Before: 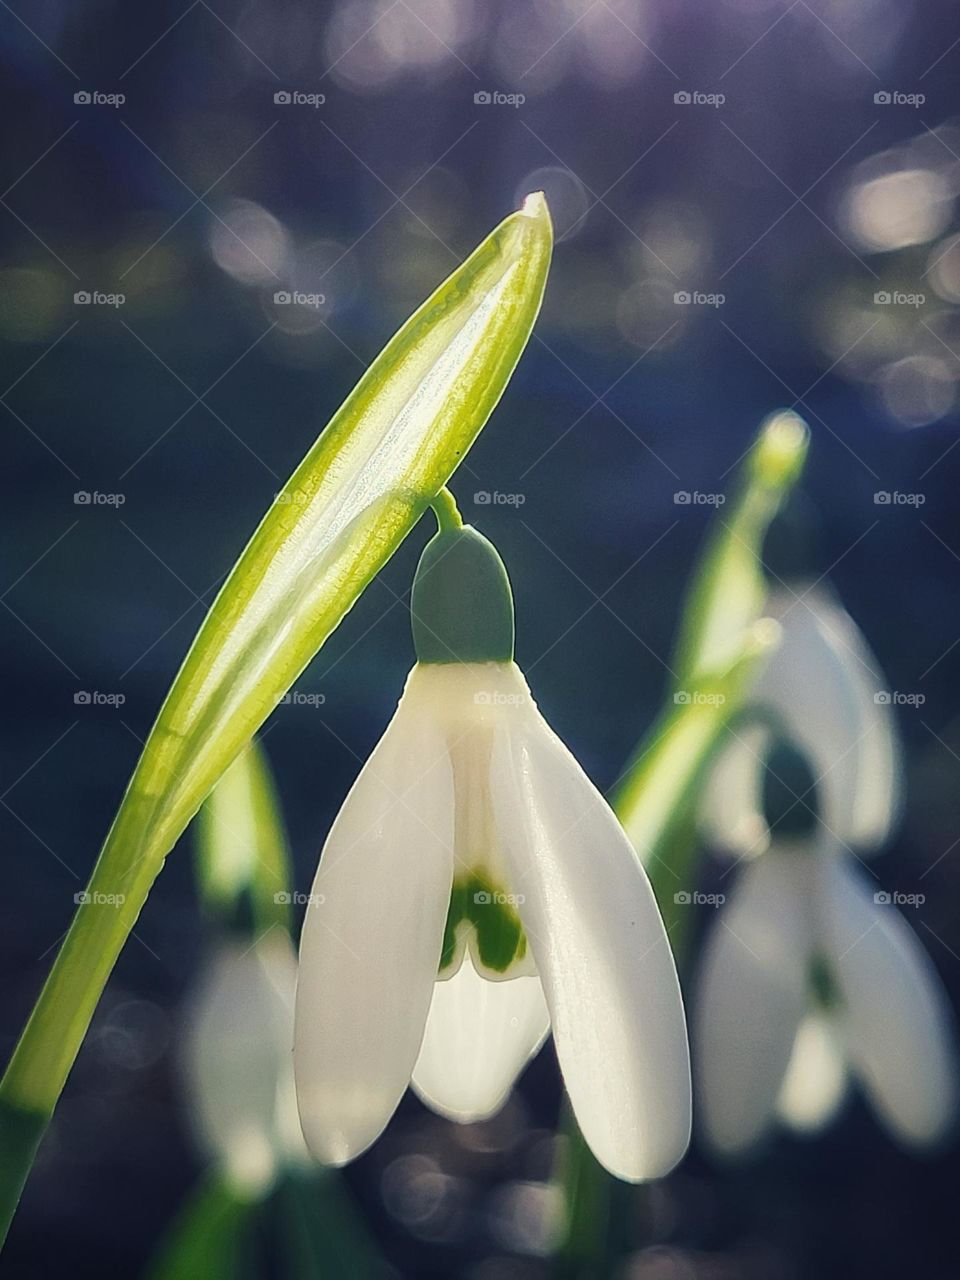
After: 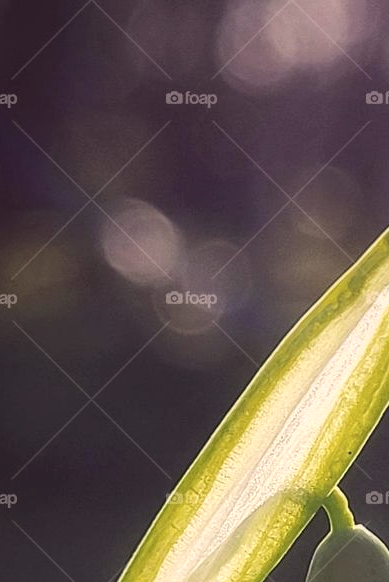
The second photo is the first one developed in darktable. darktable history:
crop and rotate: left 11.261%, top 0.076%, right 48.155%, bottom 54.431%
color correction: highlights a* 10.22, highlights b* 9.7, shadows a* 8.67, shadows b* 8.19, saturation 0.814
local contrast: highlights 102%, shadows 98%, detail 119%, midtone range 0.2
color calibration: illuminant same as pipeline (D50), adaptation none (bypass), x 0.332, y 0.334, temperature 5004.65 K
